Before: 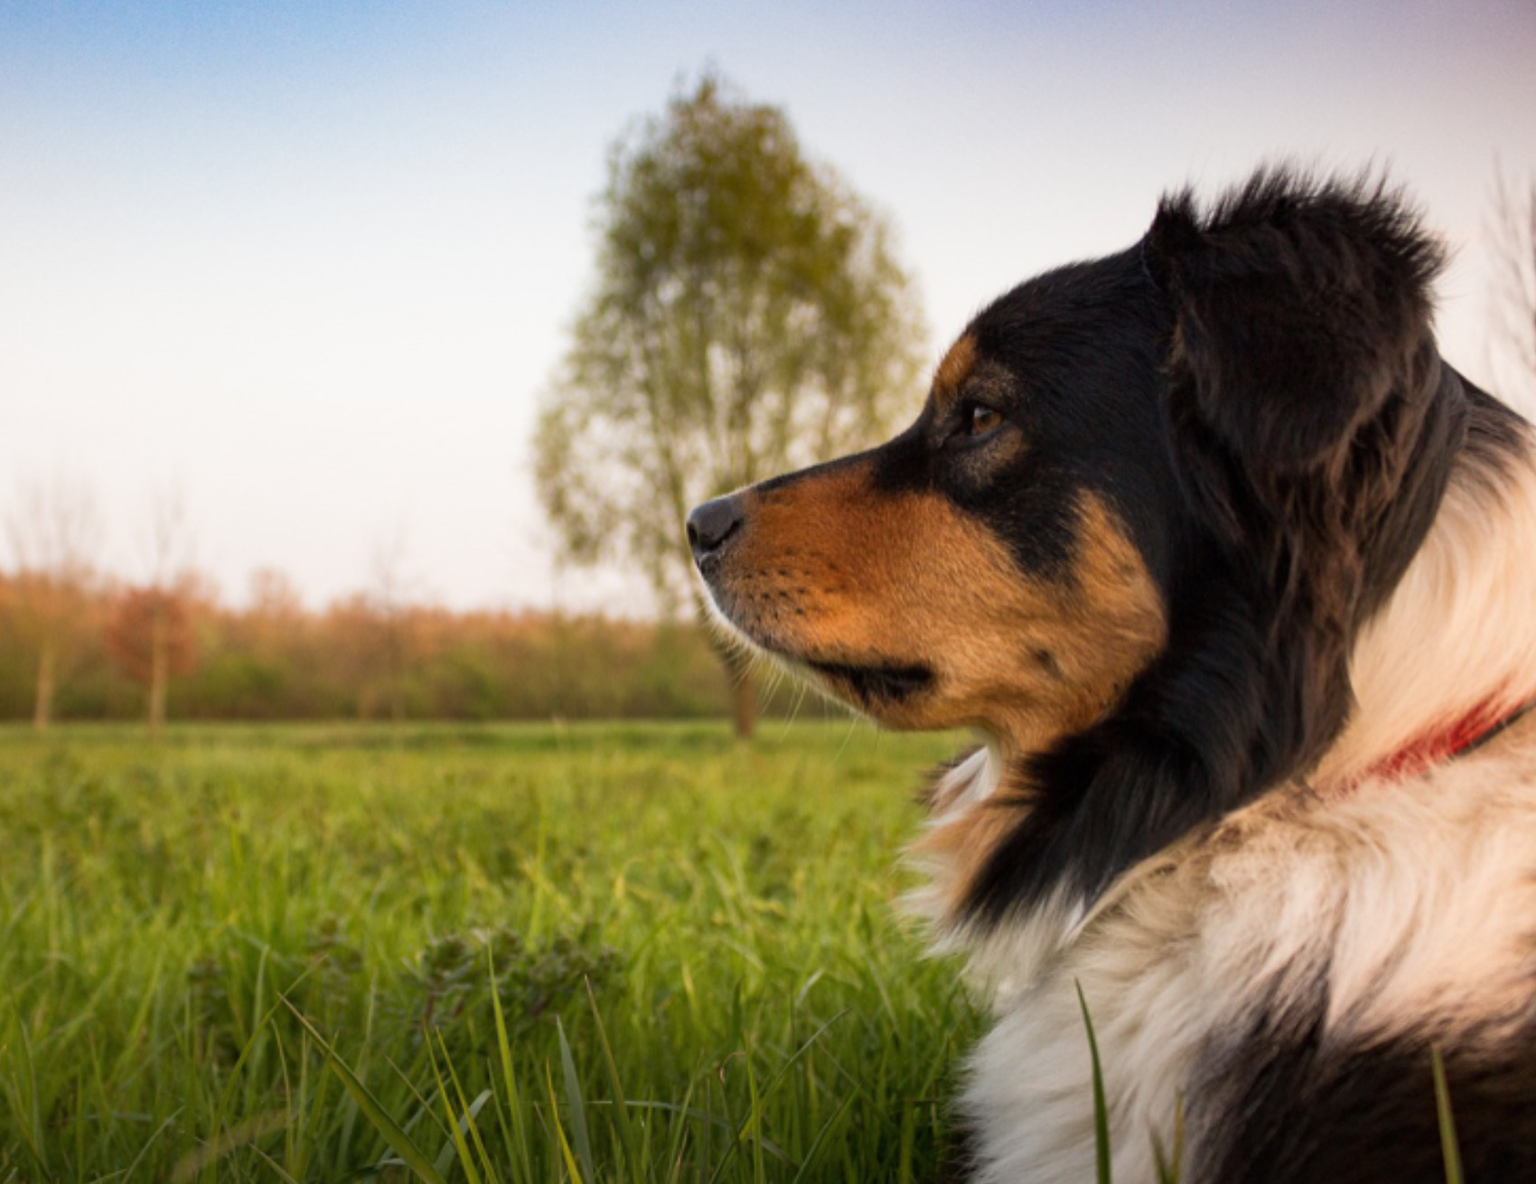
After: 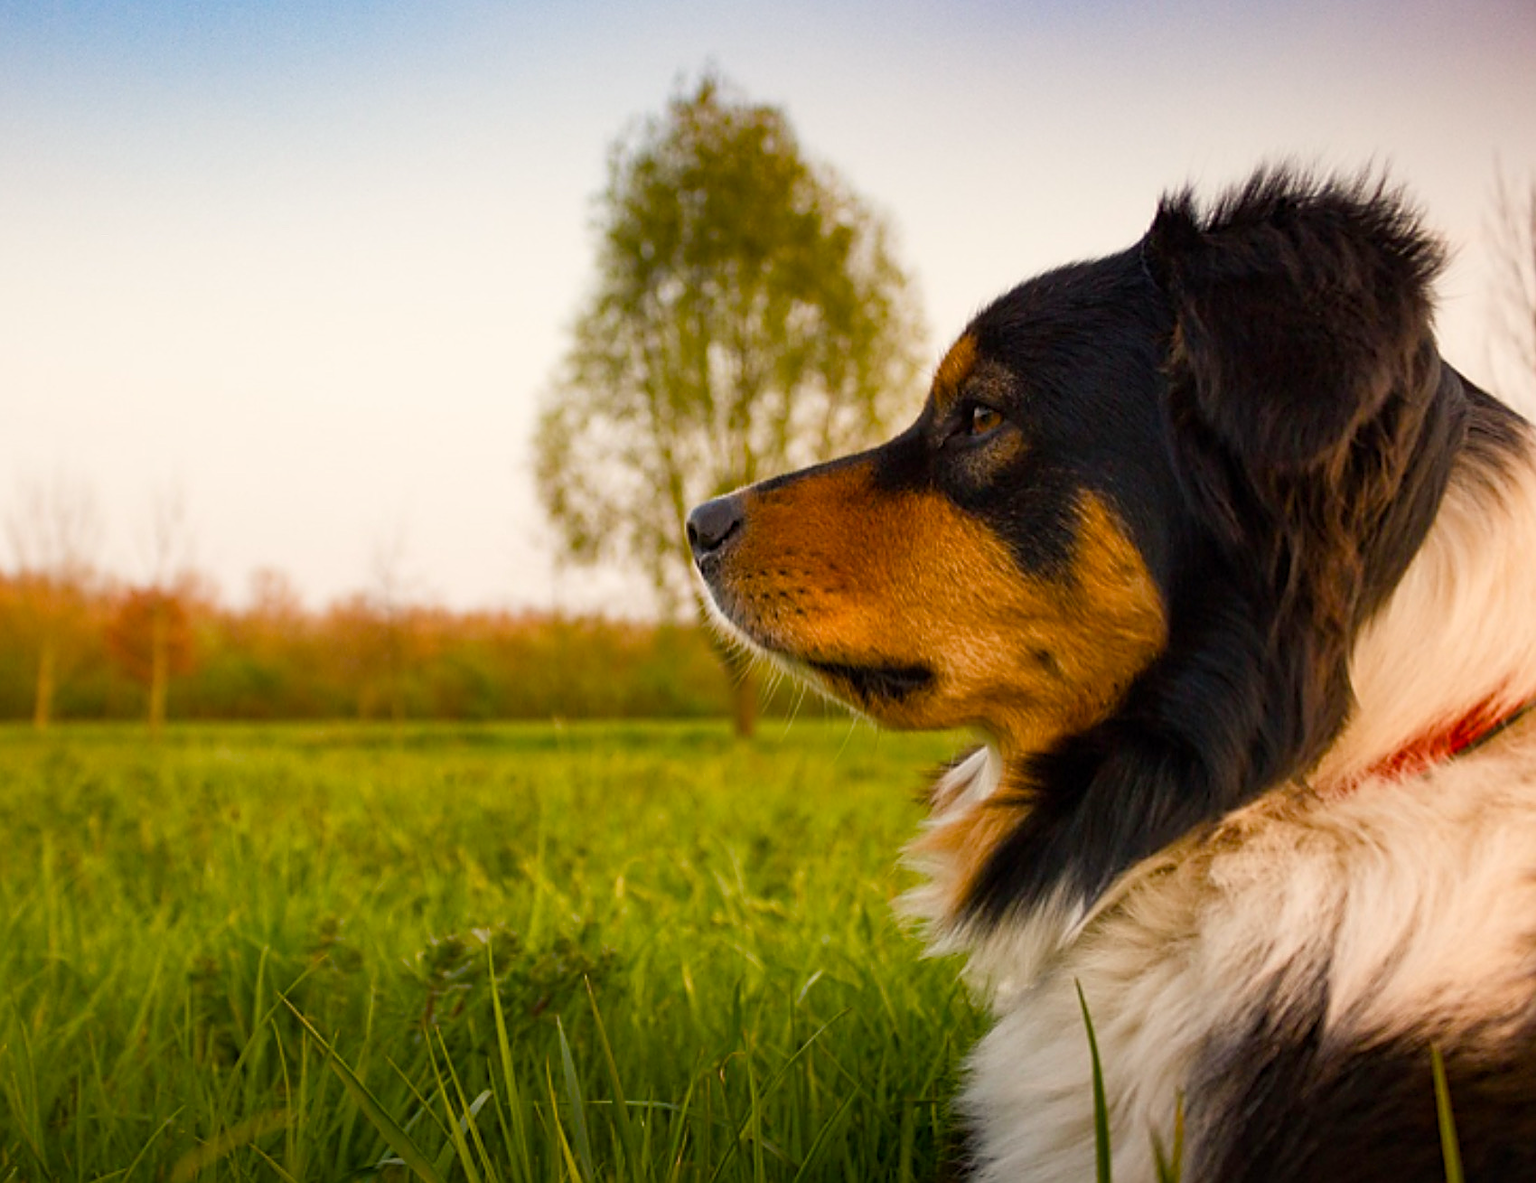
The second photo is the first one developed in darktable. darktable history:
color balance rgb: shadows lift › chroma 2.063%, shadows lift › hue 248°, perceptual saturation grading › global saturation 23.925%, perceptual saturation grading › highlights -23.509%, perceptual saturation grading › mid-tones 23.966%, perceptual saturation grading › shadows 39.365%
color calibration: x 0.336, y 0.348, temperature 5407.32 K
sharpen: amount 0.748
